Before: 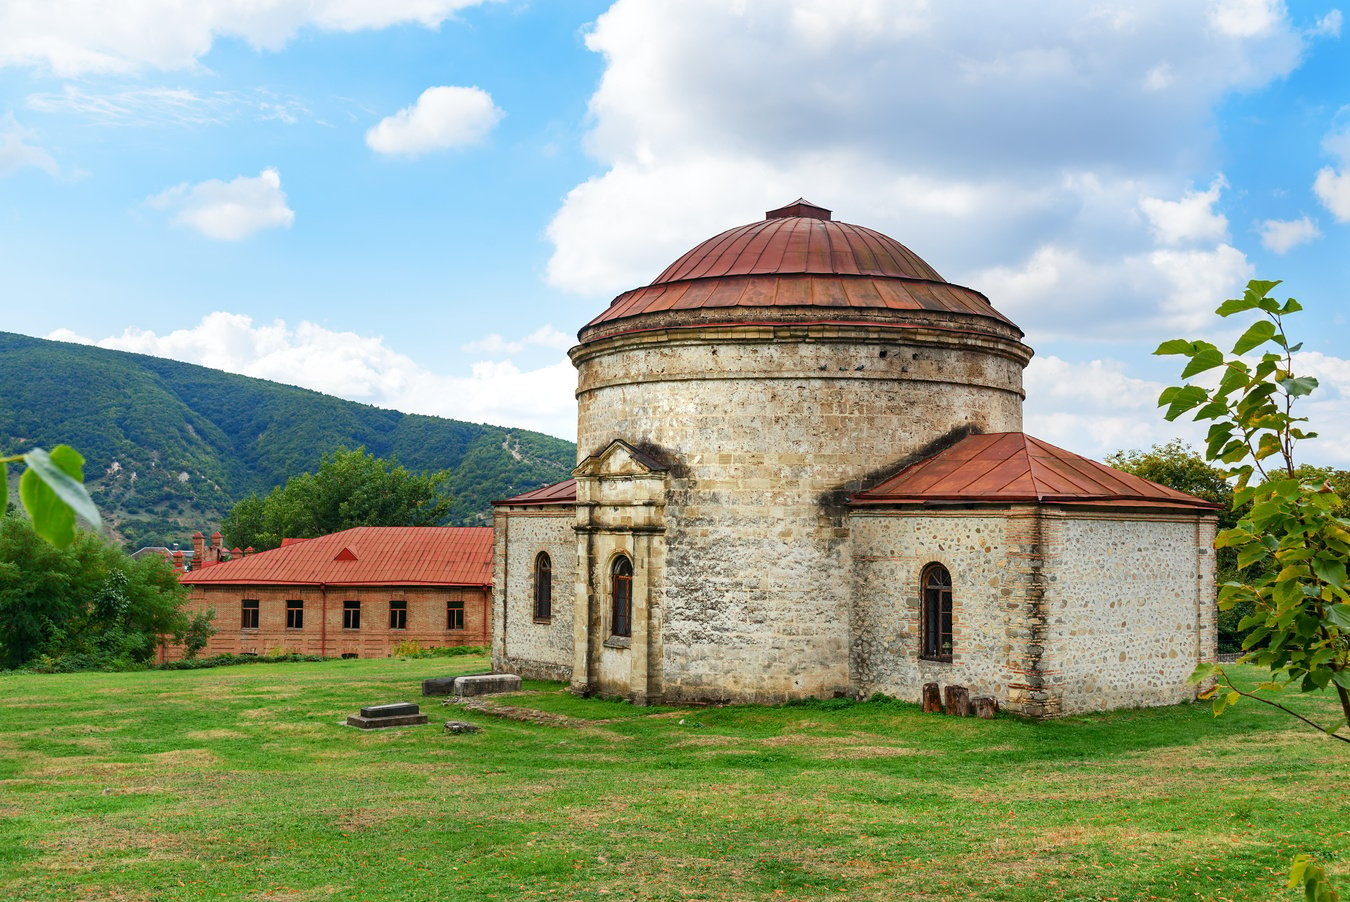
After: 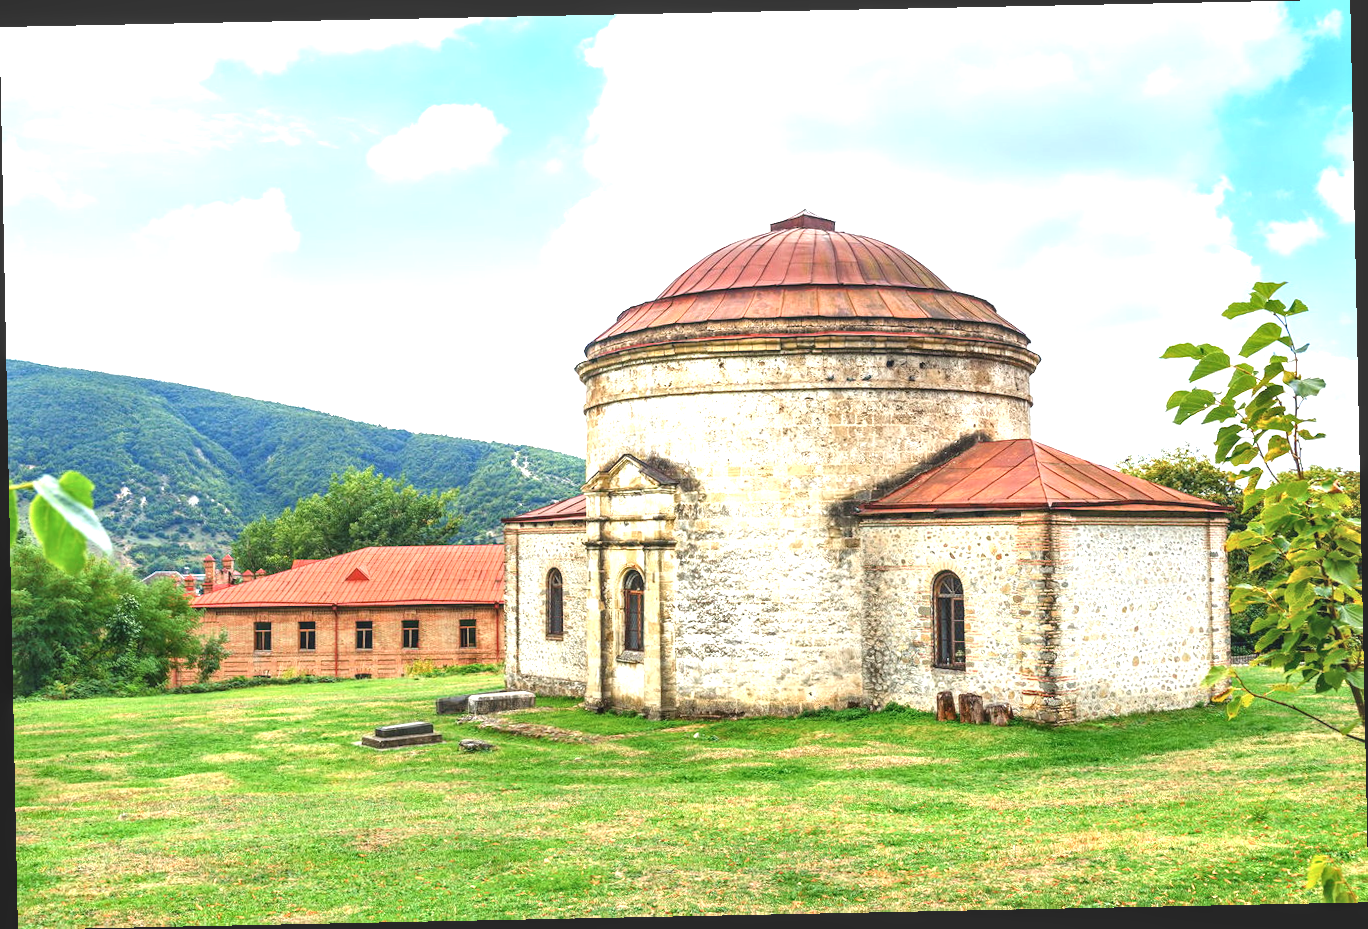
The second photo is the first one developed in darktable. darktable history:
color balance: lift [1.007, 1, 1, 1], gamma [1.097, 1, 1, 1]
rotate and perspective: rotation -1.17°, automatic cropping off
local contrast: on, module defaults
exposure: exposure 1.223 EV, compensate highlight preservation false
